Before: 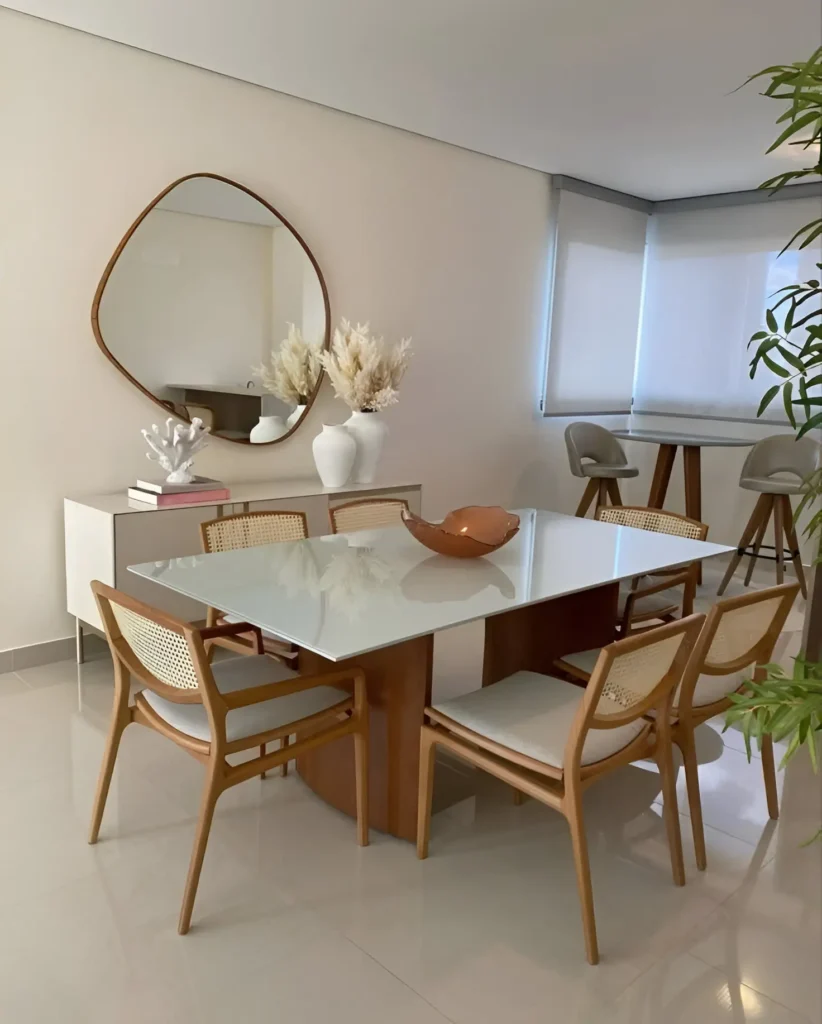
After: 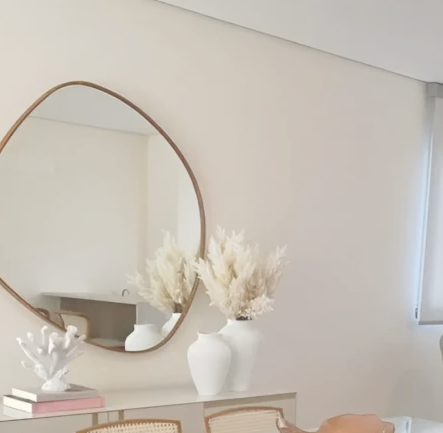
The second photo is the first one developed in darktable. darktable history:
levels: mode automatic
crop: left 15.306%, top 9.065%, right 30.789%, bottom 48.638%
tone curve: curves: ch0 [(0, 0) (0.003, 0.275) (0.011, 0.288) (0.025, 0.309) (0.044, 0.326) (0.069, 0.346) (0.1, 0.37) (0.136, 0.396) (0.177, 0.432) (0.224, 0.473) (0.277, 0.516) (0.335, 0.566) (0.399, 0.611) (0.468, 0.661) (0.543, 0.711) (0.623, 0.761) (0.709, 0.817) (0.801, 0.867) (0.898, 0.911) (1, 1)], preserve colors none
